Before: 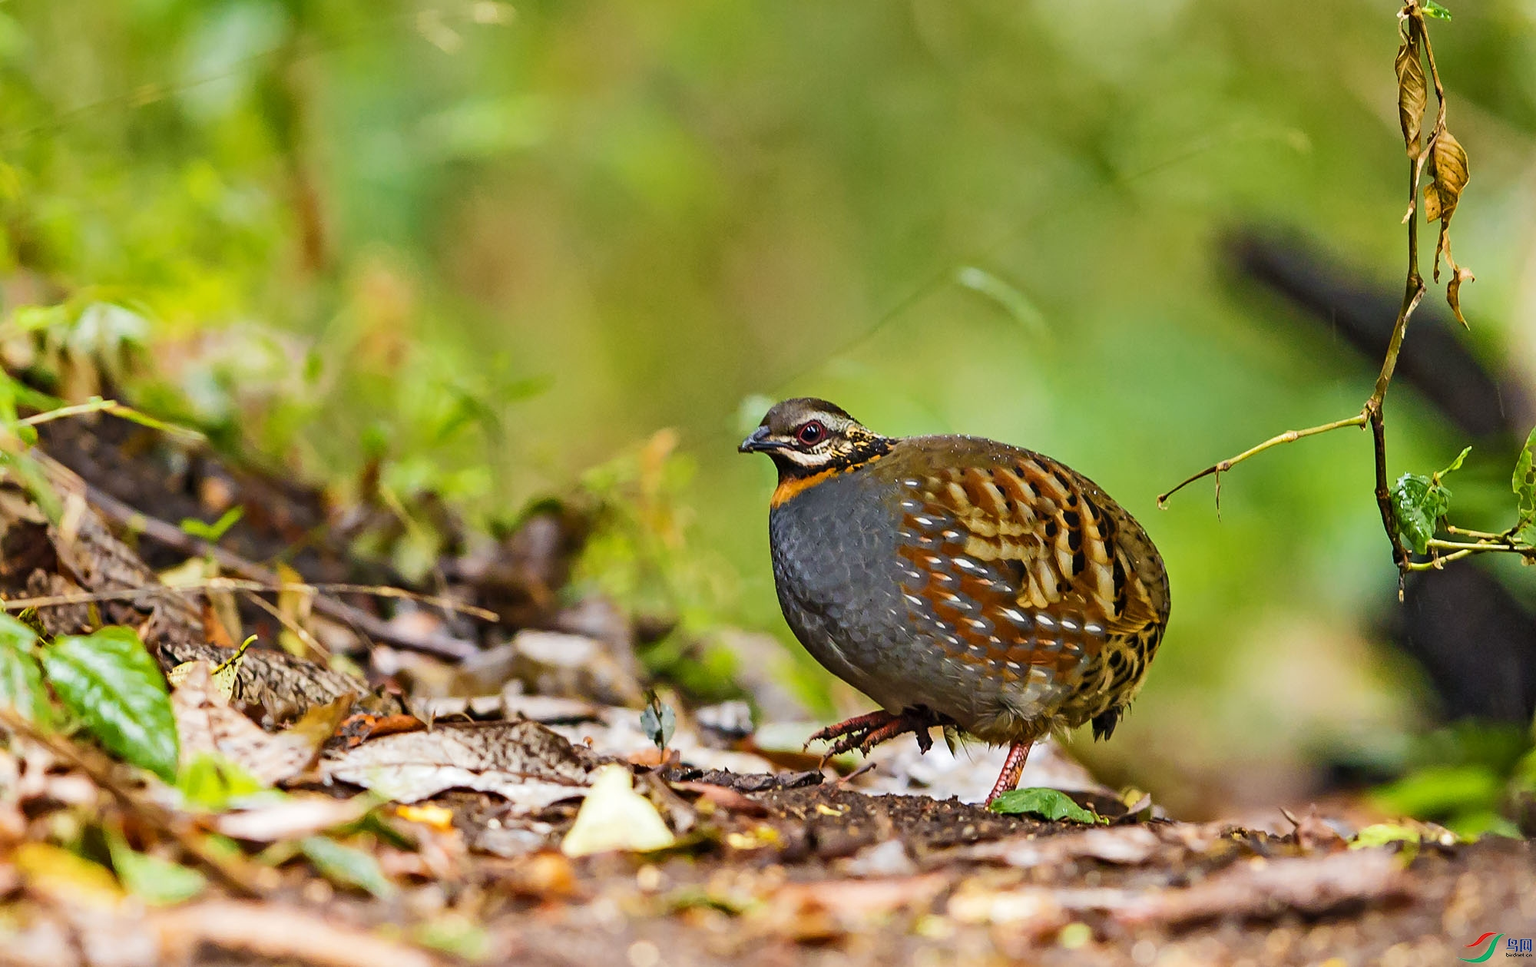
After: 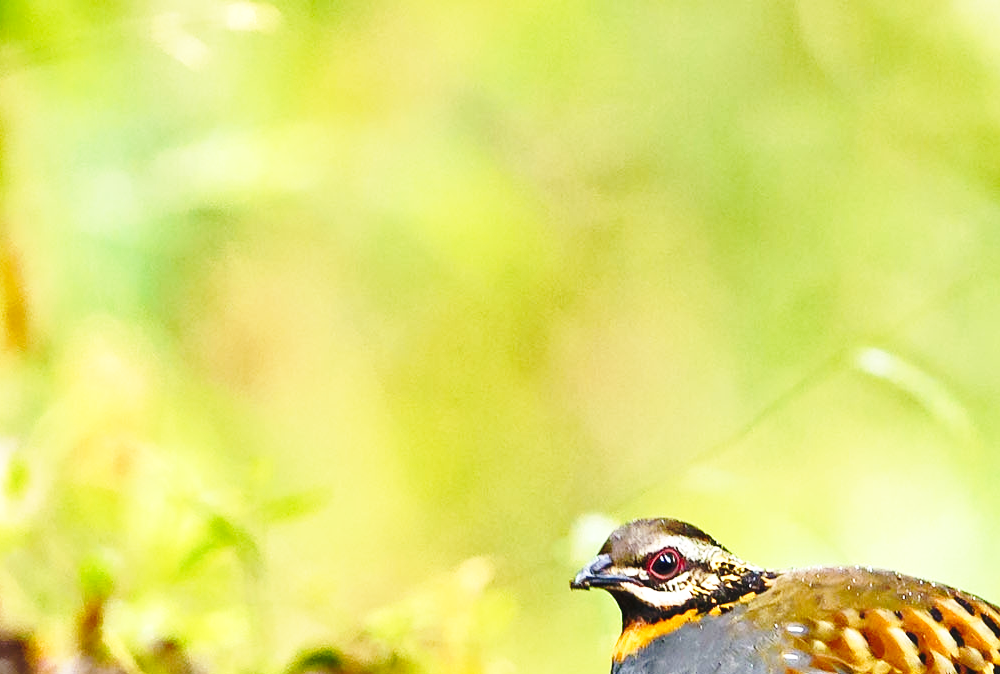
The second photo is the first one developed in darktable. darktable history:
crop: left 19.556%, right 30.401%, bottom 46.458%
exposure: black level correction -0.002, exposure 0.708 EV, compensate exposure bias true, compensate highlight preservation false
base curve: curves: ch0 [(0, 0) (0.032, 0.037) (0.105, 0.228) (0.435, 0.76) (0.856, 0.983) (1, 1)], preserve colors none
